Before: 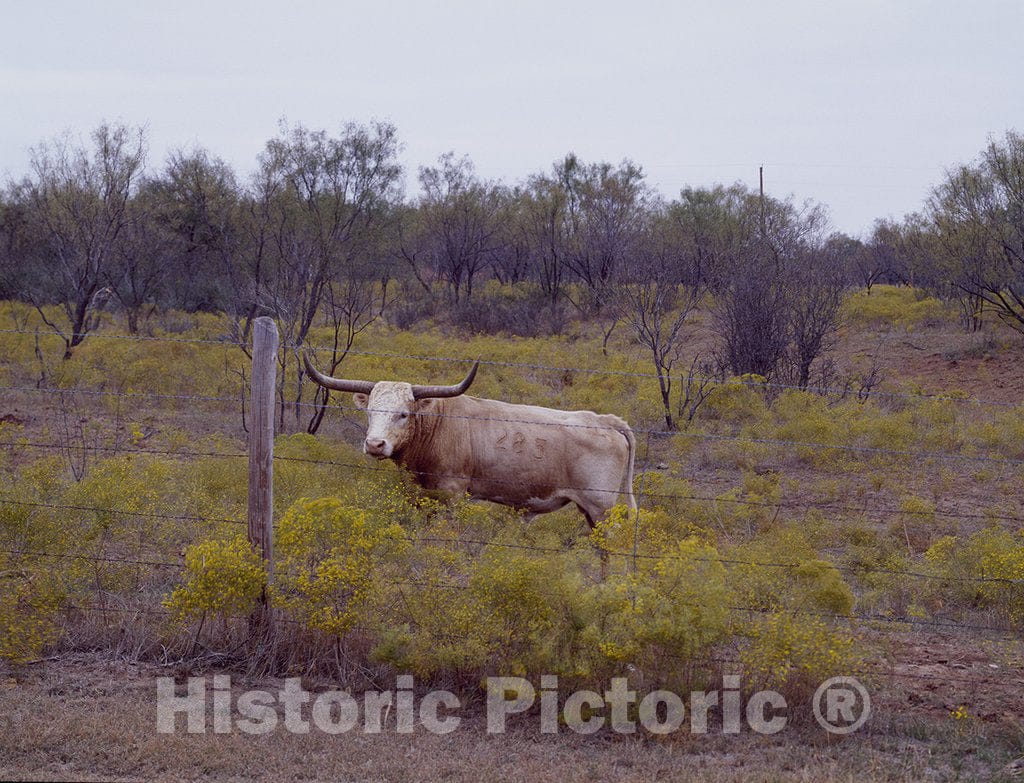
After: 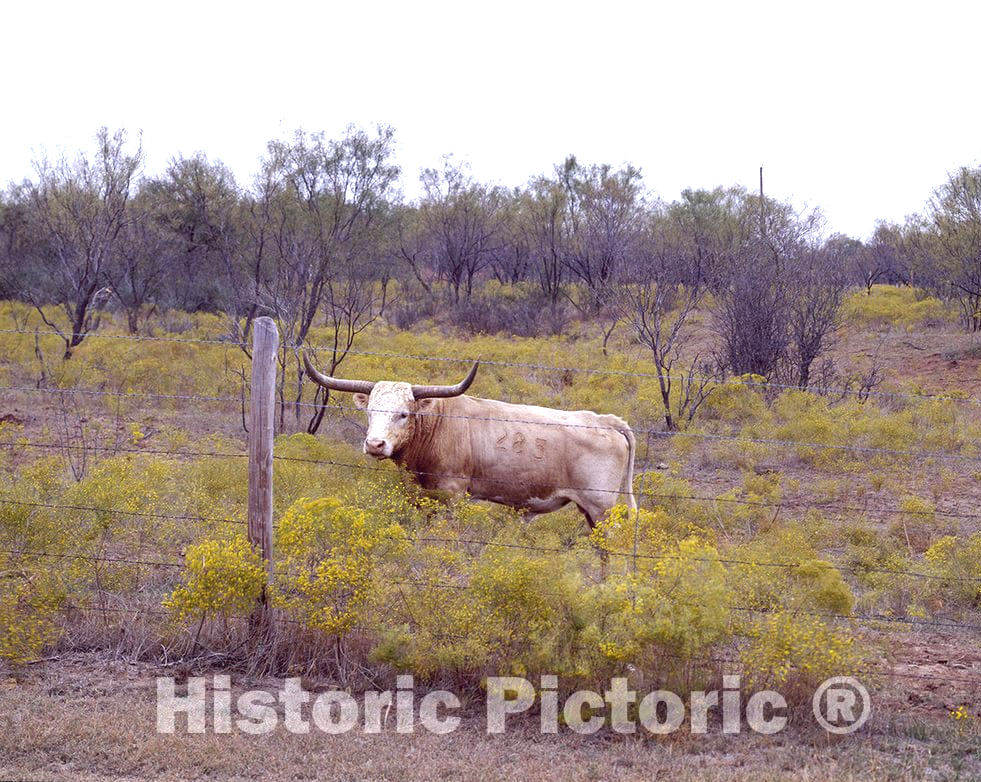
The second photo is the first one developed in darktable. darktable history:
exposure: exposure 1 EV, compensate highlight preservation false
crop: right 4.126%, bottom 0.031%
